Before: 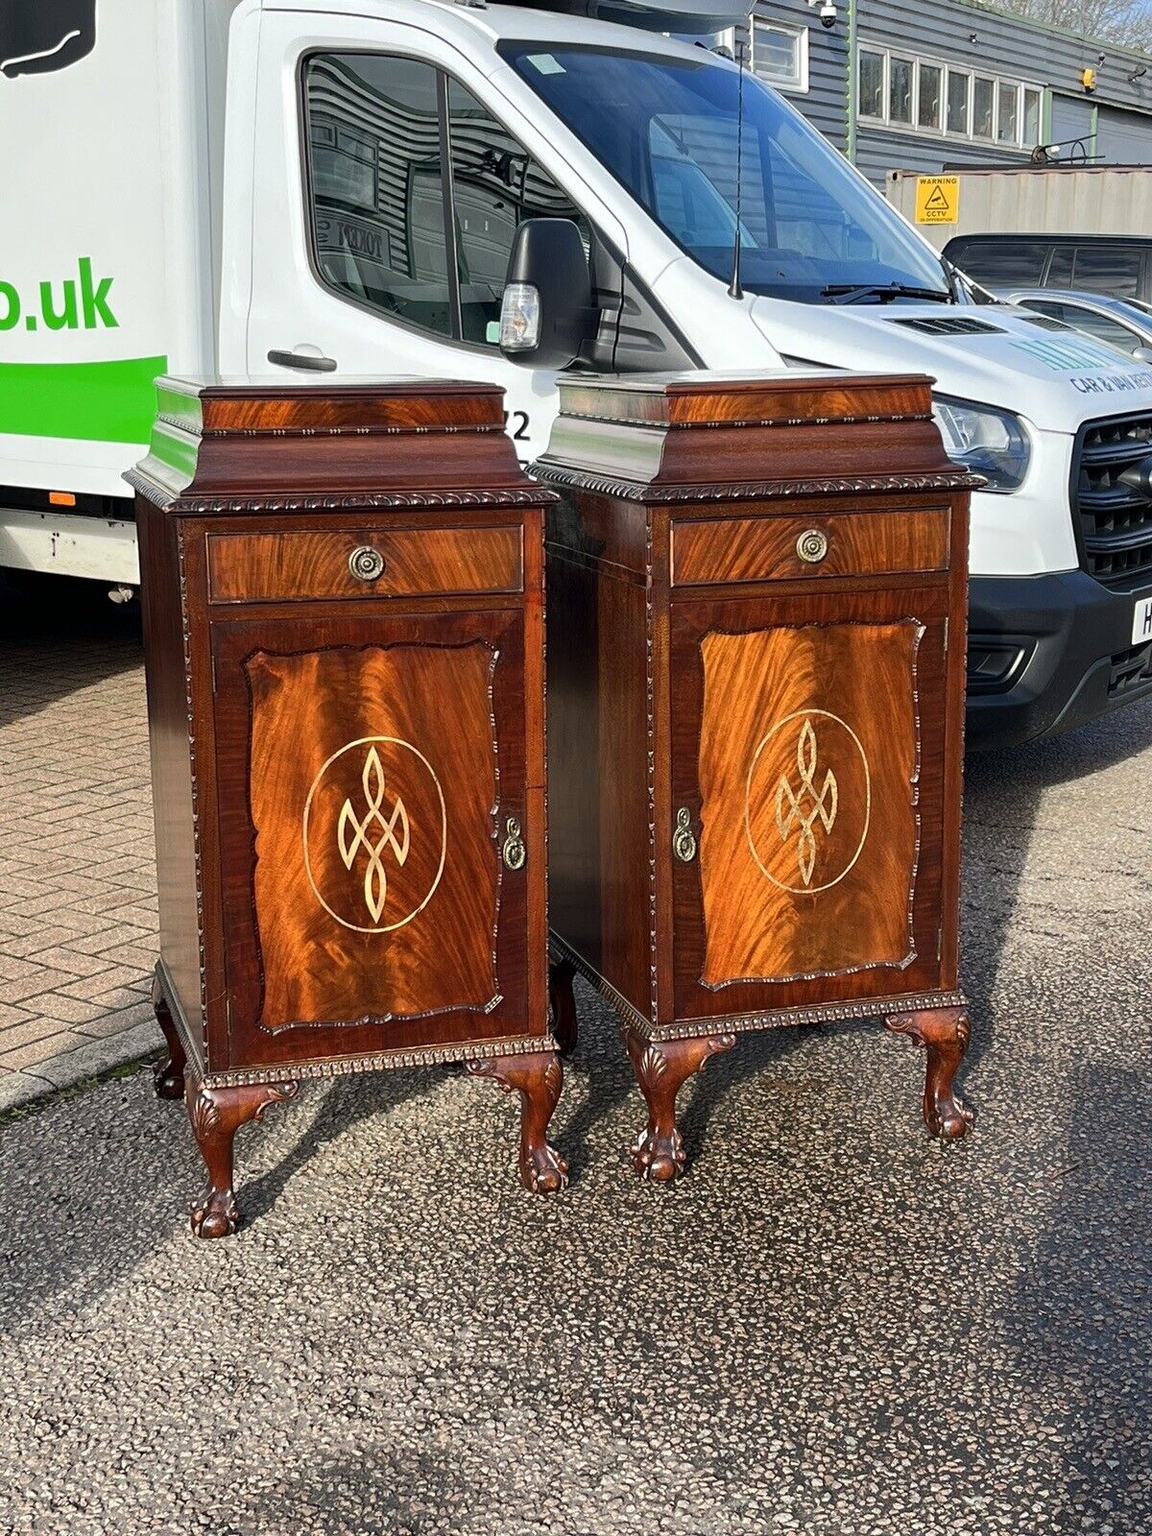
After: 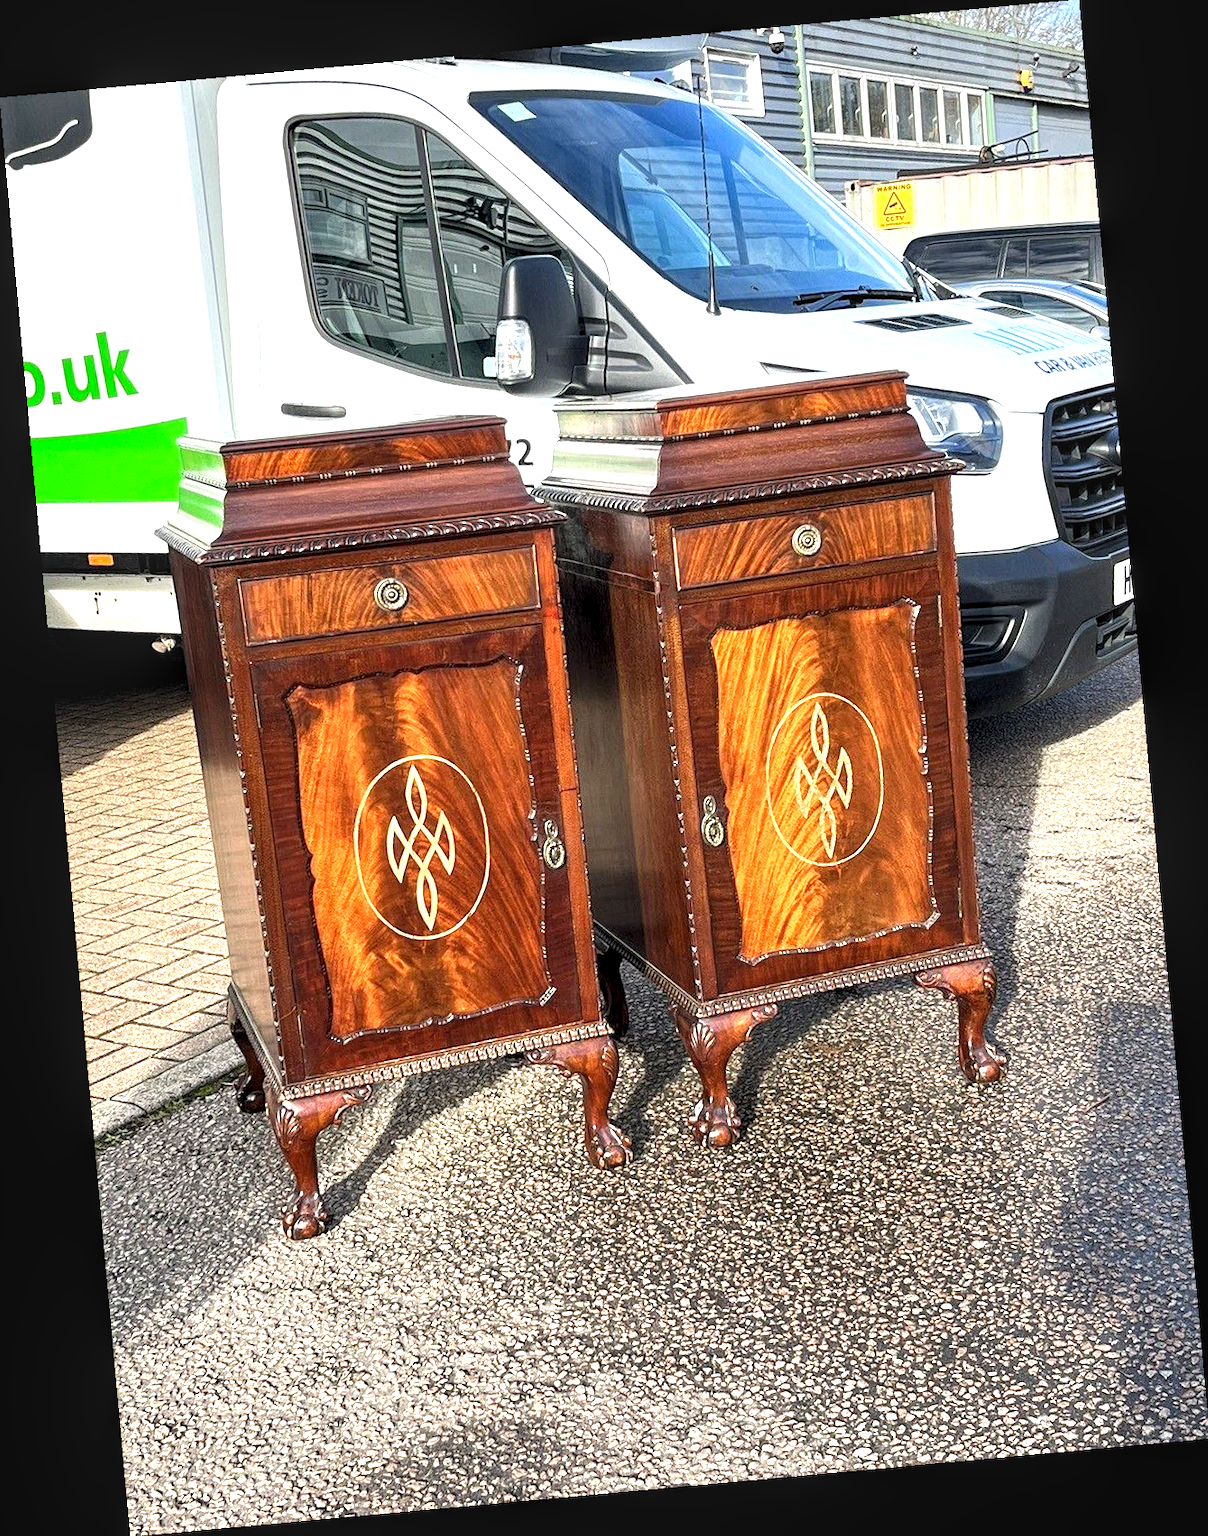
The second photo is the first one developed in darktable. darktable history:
exposure: exposure 1.15 EV, compensate highlight preservation false
local contrast: on, module defaults
rotate and perspective: rotation -5.2°, automatic cropping off
levels: levels [0.031, 0.5, 0.969]
